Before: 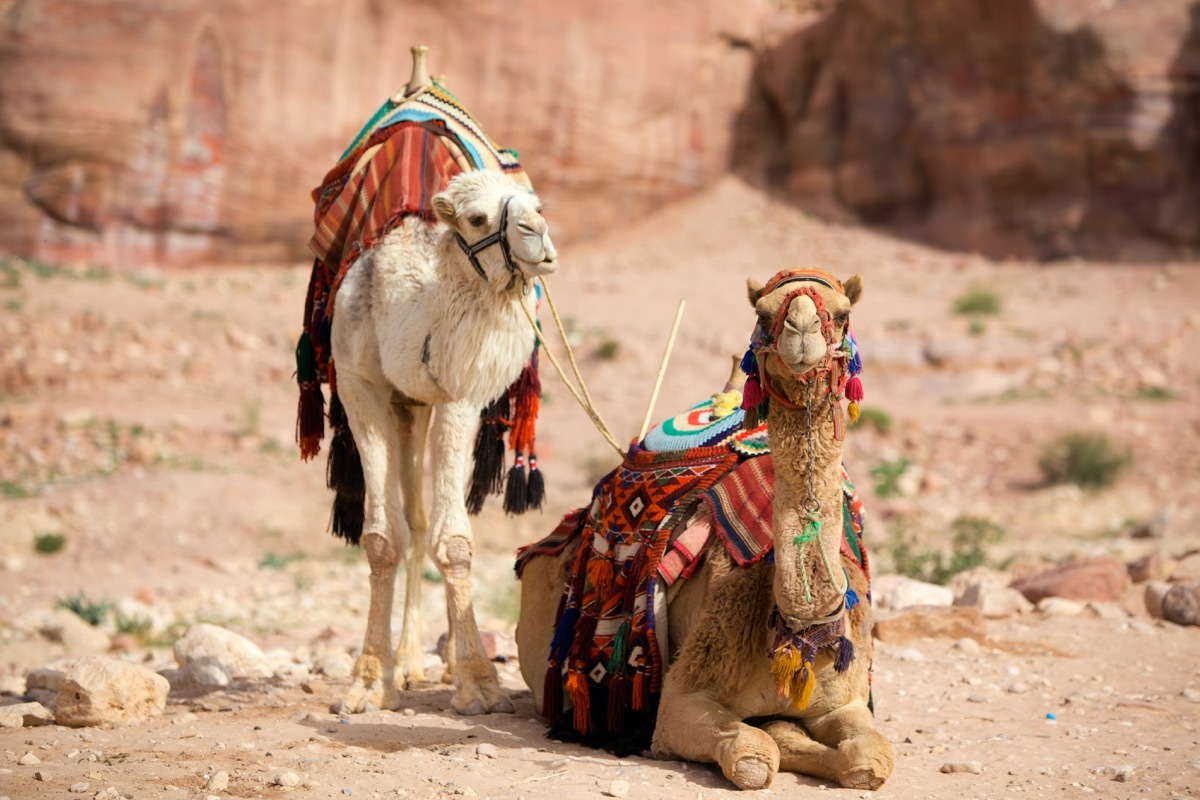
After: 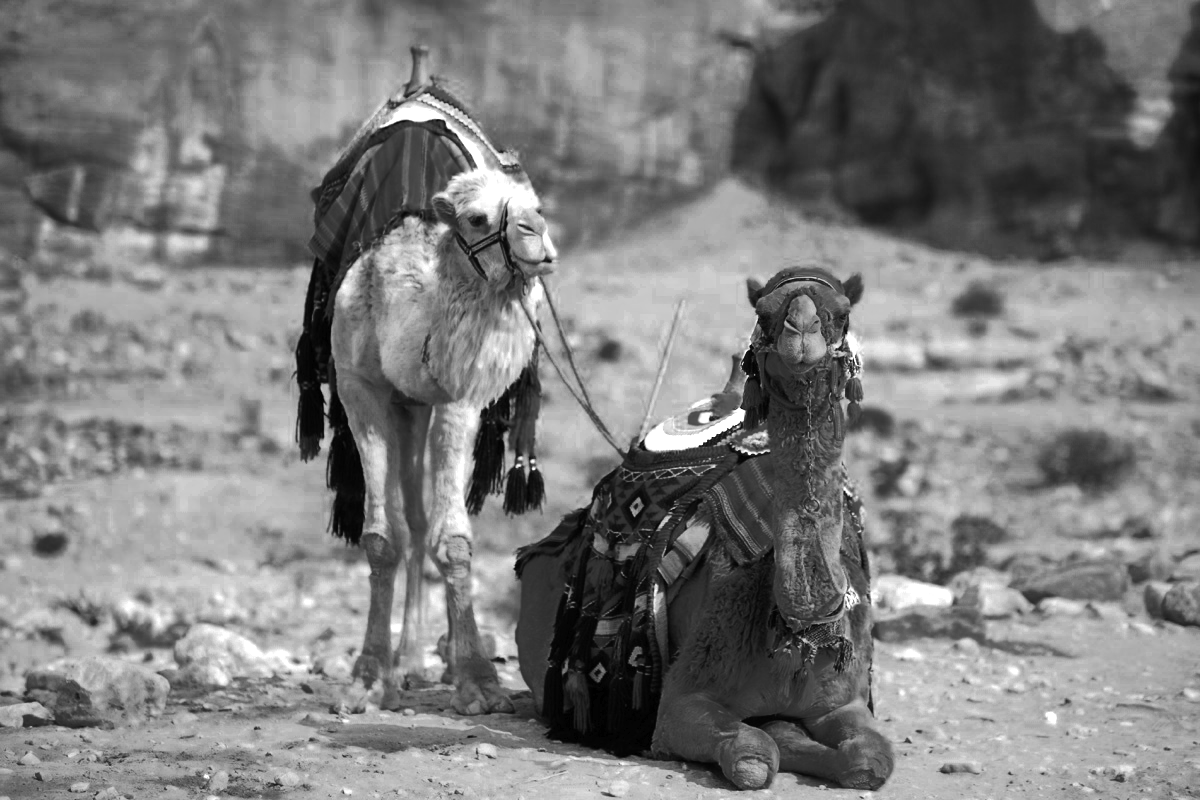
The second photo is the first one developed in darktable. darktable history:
color zones: curves: ch0 [(0.287, 0.048) (0.493, 0.484) (0.737, 0.816)]; ch1 [(0, 0) (0.143, 0) (0.286, 0) (0.429, 0) (0.571, 0) (0.714, 0) (0.857, 0)]
tone curve: curves: ch0 [(0, 0) (0.003, 0.012) (0.011, 0.015) (0.025, 0.023) (0.044, 0.036) (0.069, 0.047) (0.1, 0.062) (0.136, 0.1) (0.177, 0.15) (0.224, 0.219) (0.277, 0.3) (0.335, 0.401) (0.399, 0.49) (0.468, 0.569) (0.543, 0.641) (0.623, 0.73) (0.709, 0.806) (0.801, 0.88) (0.898, 0.939) (1, 1)], preserve colors none
color balance rgb: linear chroma grading › shadows -30.117%, linear chroma grading › global chroma 35.354%, perceptual saturation grading › global saturation 25.548%, perceptual brilliance grading › highlights 46.664%, perceptual brilliance grading › mid-tones 22.147%, perceptual brilliance grading › shadows -5.907%, global vibrance 14.679%
